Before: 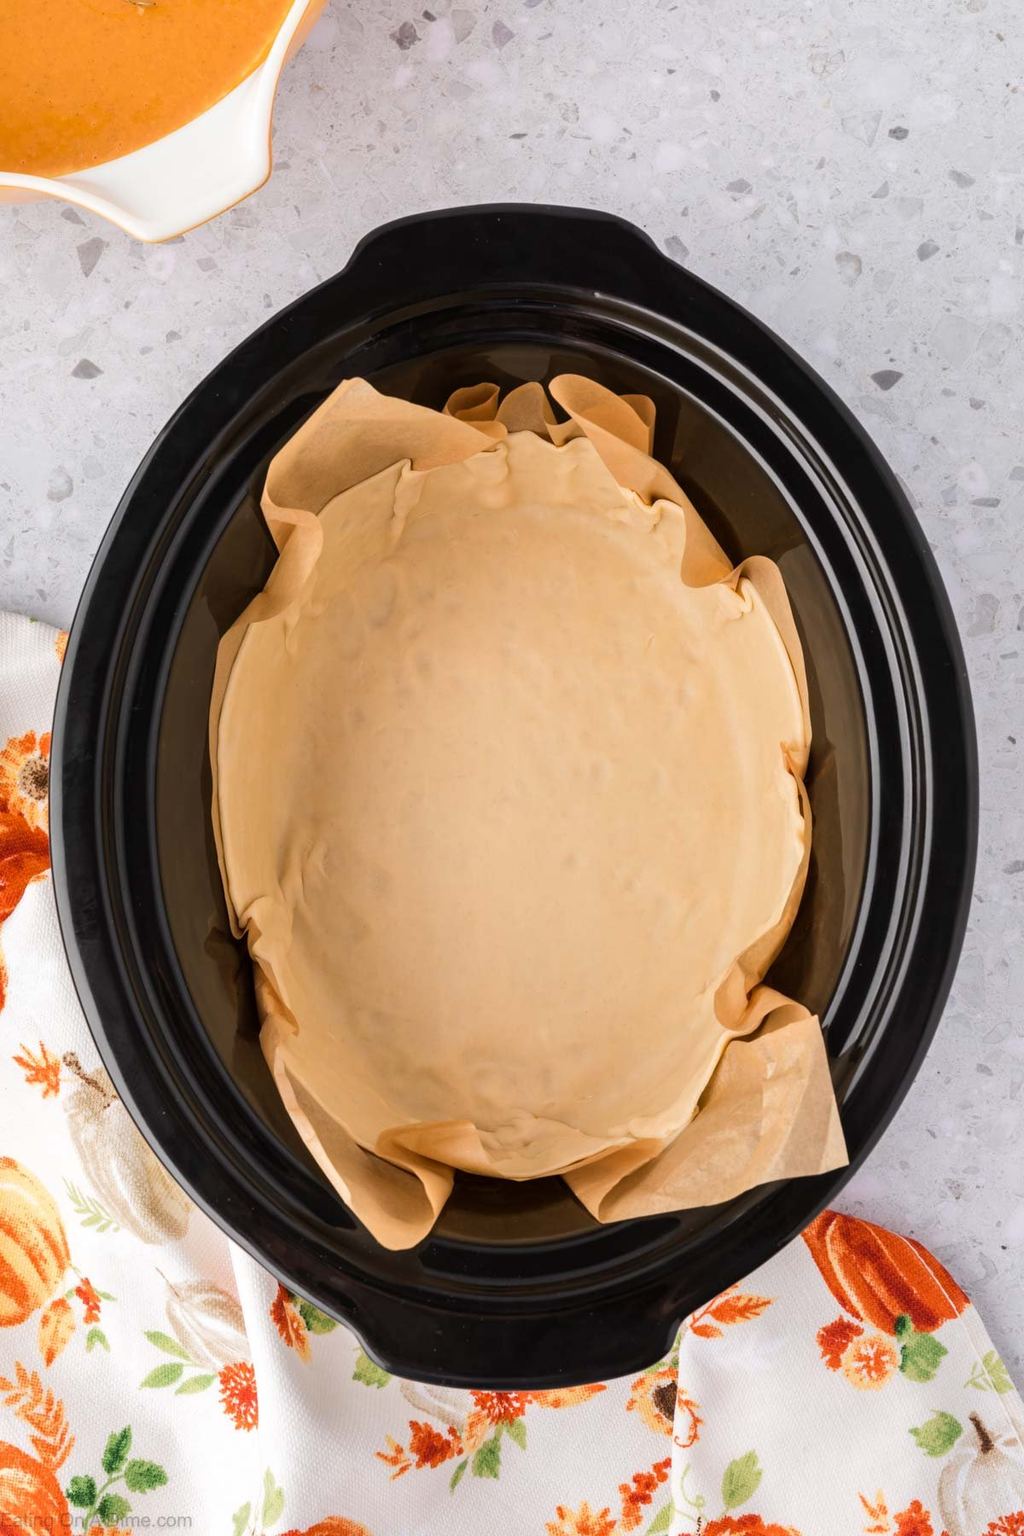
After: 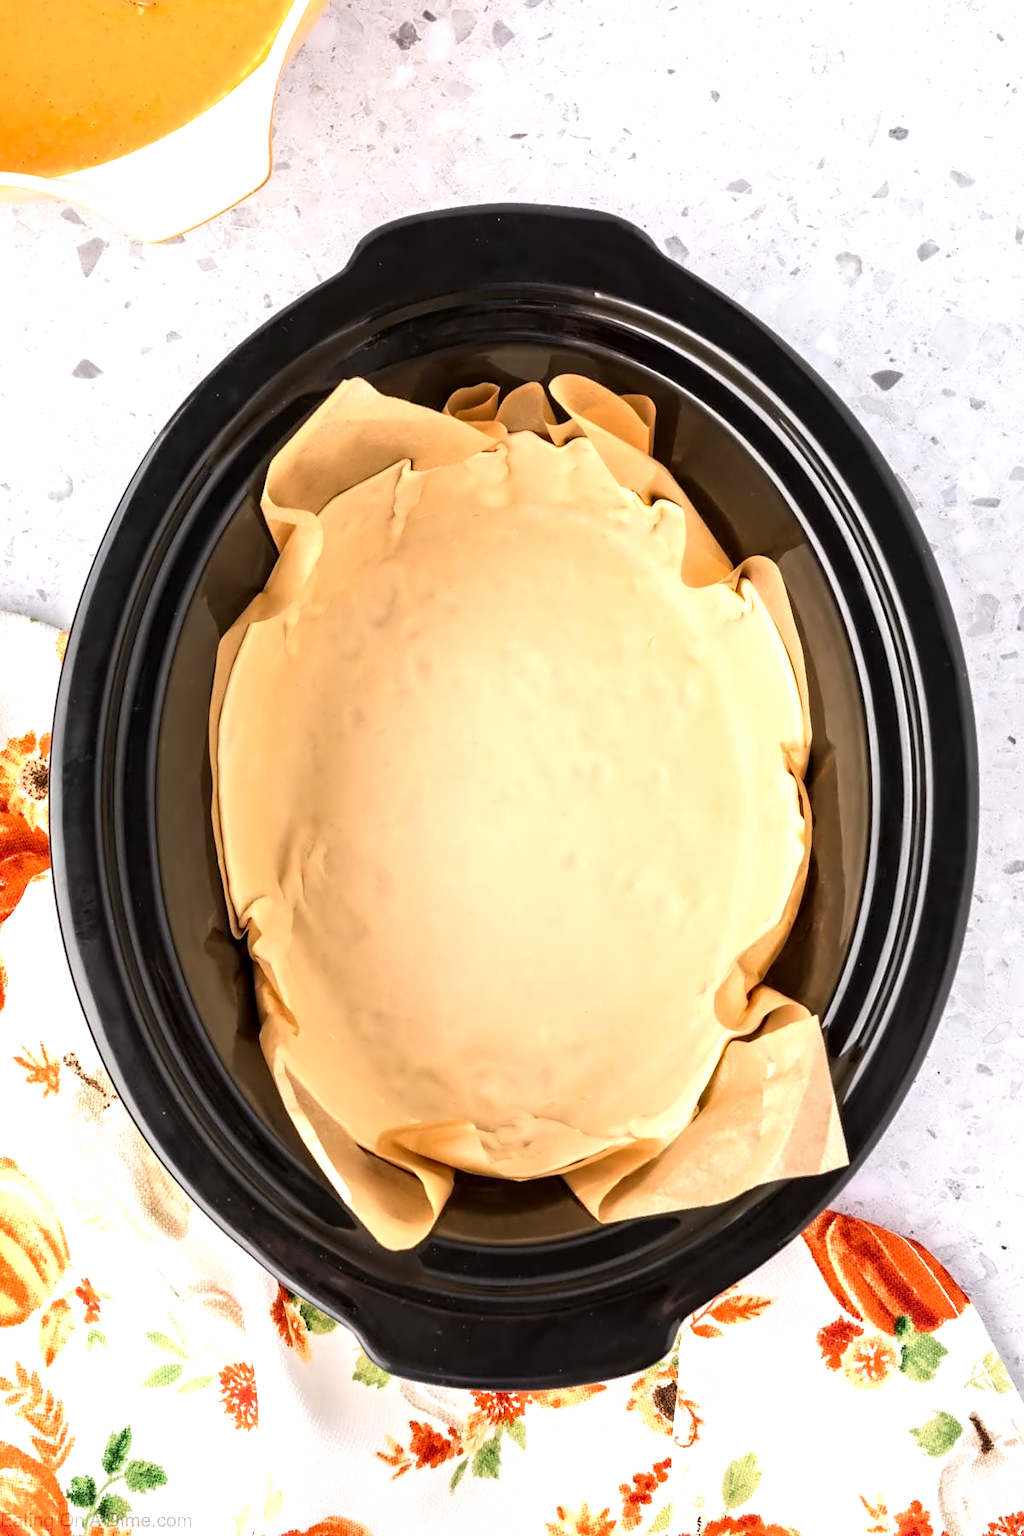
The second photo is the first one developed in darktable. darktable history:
exposure: exposure 0.766 EV, compensate exposure bias true, compensate highlight preservation false
contrast equalizer: octaves 7, y [[0.5, 0.542, 0.583, 0.625, 0.667, 0.708], [0.5 ×6], [0.5 ×6], [0, 0.033, 0.067, 0.1, 0.133, 0.167], [0, 0.05, 0.1, 0.15, 0.2, 0.25]], mix 0.571
